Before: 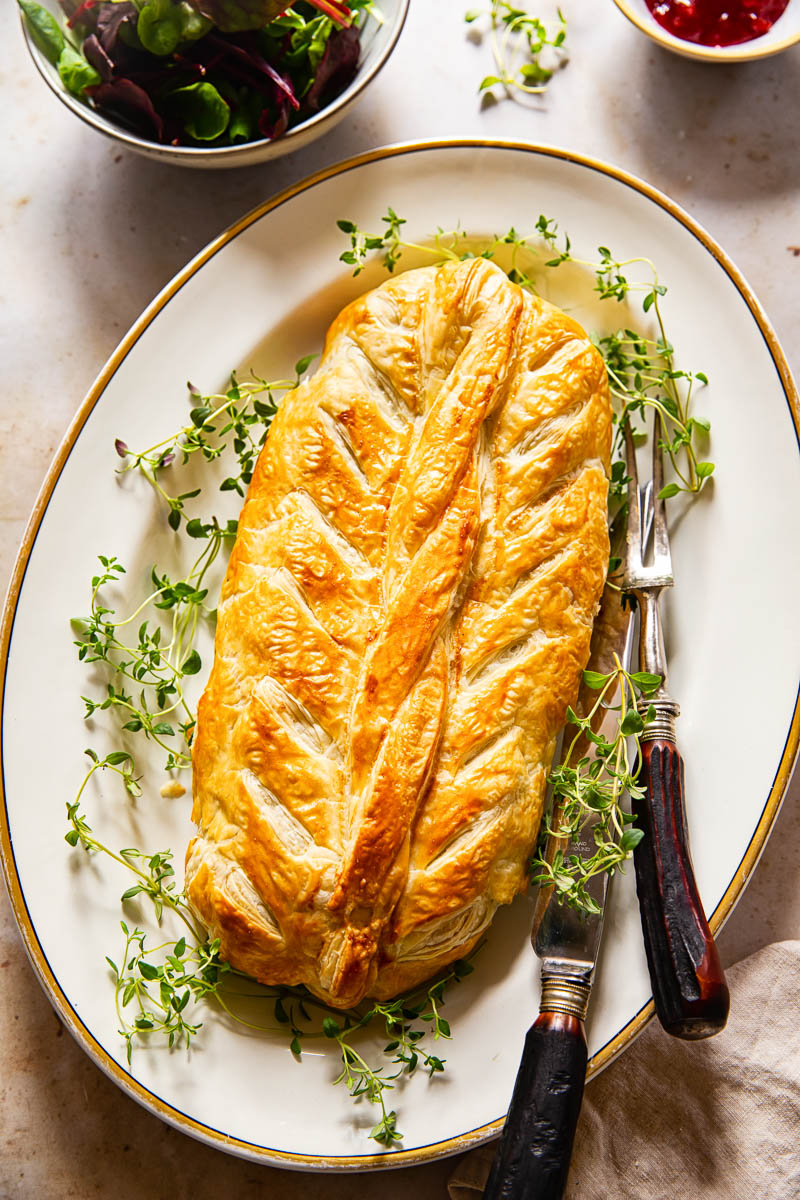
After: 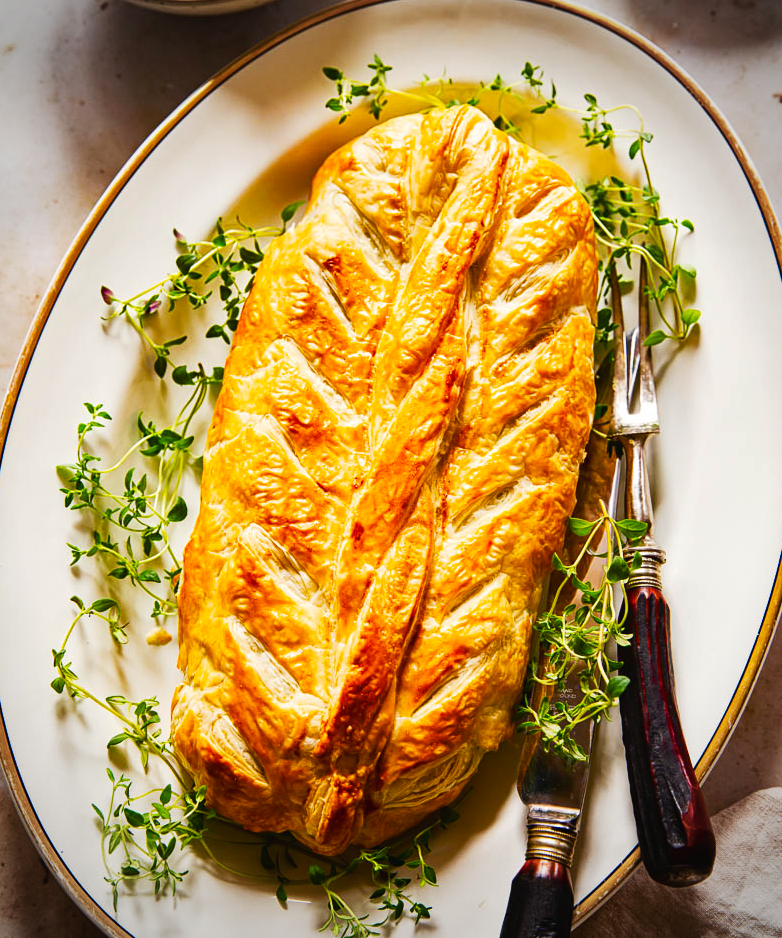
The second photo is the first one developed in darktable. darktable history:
color balance rgb: power › hue 74.92°, global offset › luminance 0.271%, linear chroma grading › global chroma 9.142%, perceptual saturation grading › global saturation 20%, perceptual saturation grading › highlights -24.958%, perceptual saturation grading › shadows 49.397%, global vibrance 9.966%
crop and rotate: left 1.888%, top 12.789%, right 0.287%, bottom 9.037%
tone curve: curves: ch0 [(0, 0) (0.003, 0.012) (0.011, 0.015) (0.025, 0.02) (0.044, 0.032) (0.069, 0.044) (0.1, 0.063) (0.136, 0.085) (0.177, 0.121) (0.224, 0.159) (0.277, 0.207) (0.335, 0.261) (0.399, 0.328) (0.468, 0.41) (0.543, 0.506) (0.623, 0.609) (0.709, 0.719) (0.801, 0.82) (0.898, 0.907) (1, 1)], preserve colors none
vignetting: fall-off radius 46.14%
